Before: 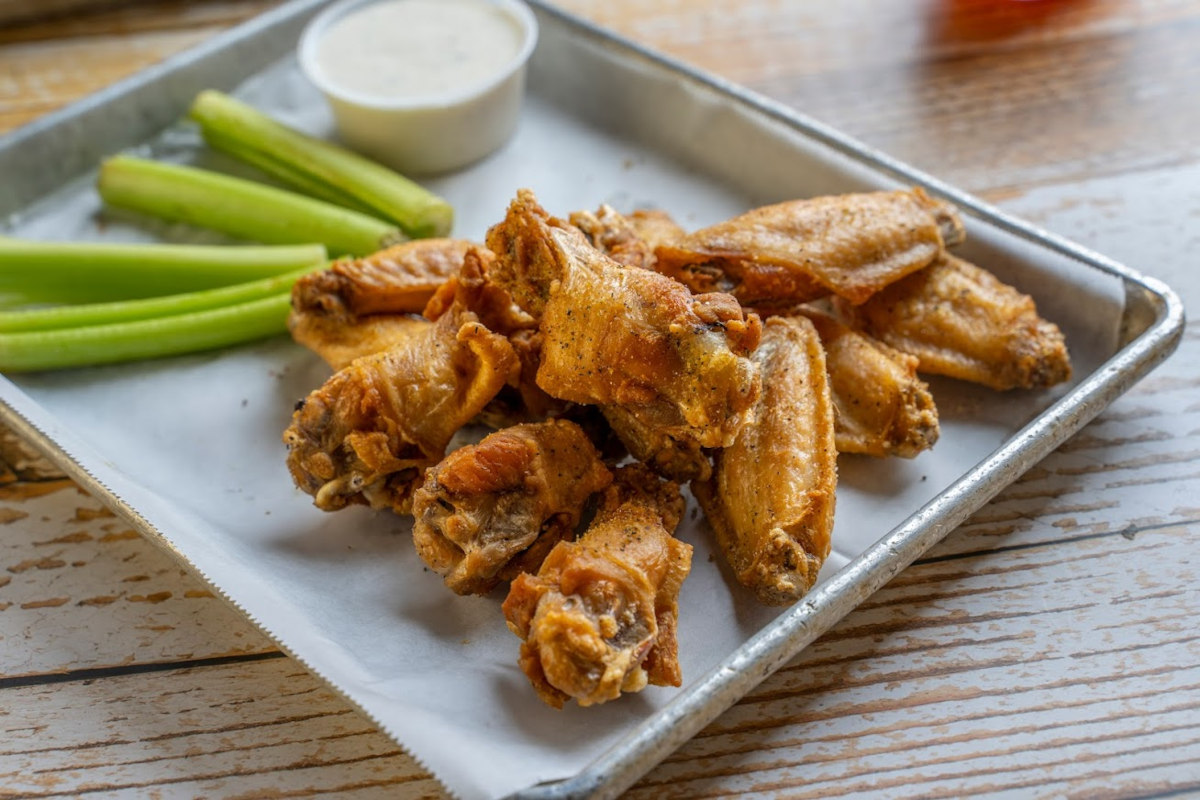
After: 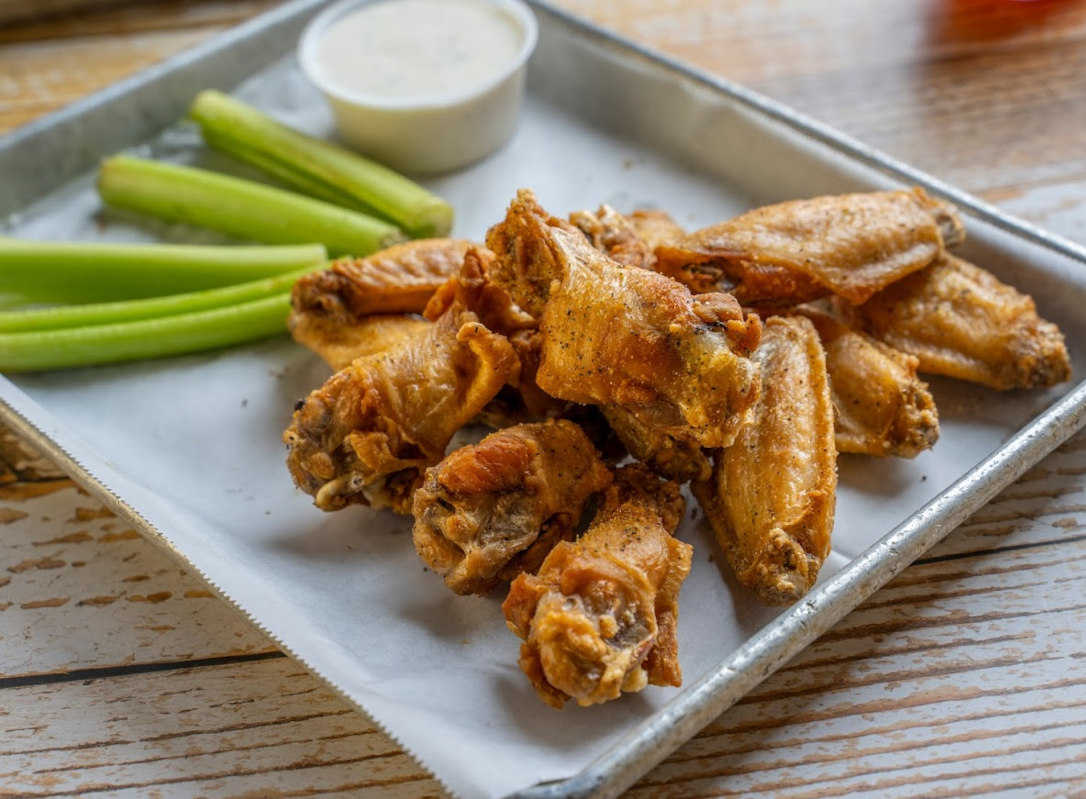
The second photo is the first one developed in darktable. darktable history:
crop: right 9.483%, bottom 0.033%
